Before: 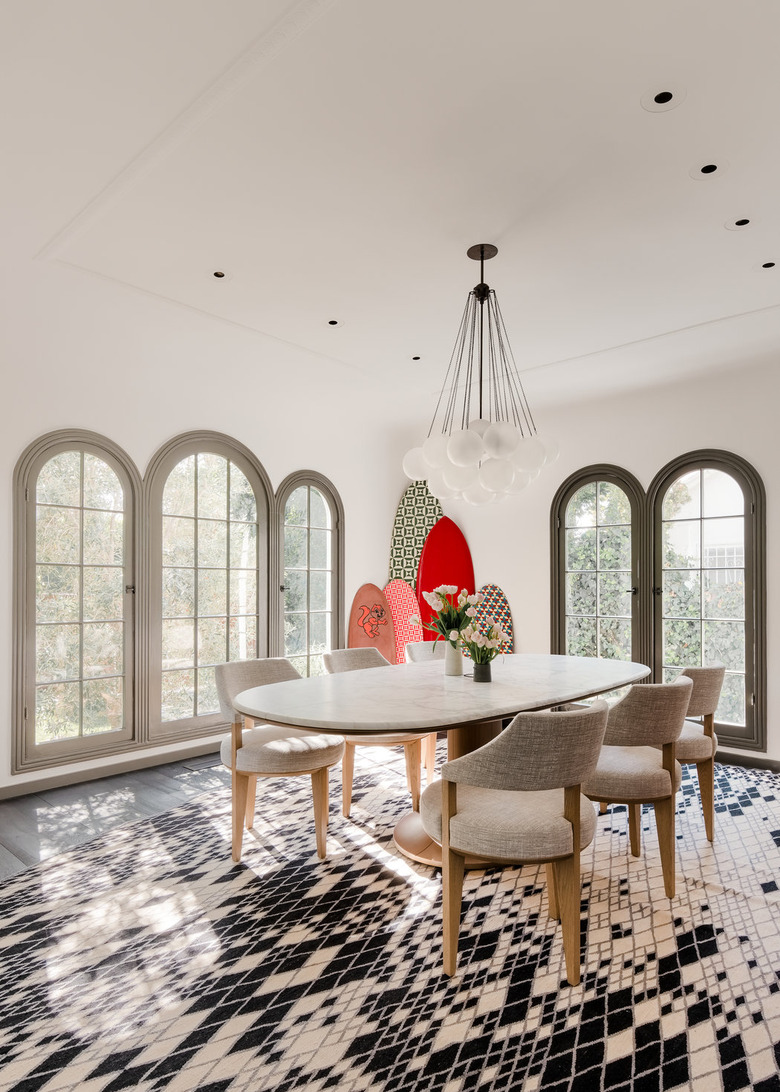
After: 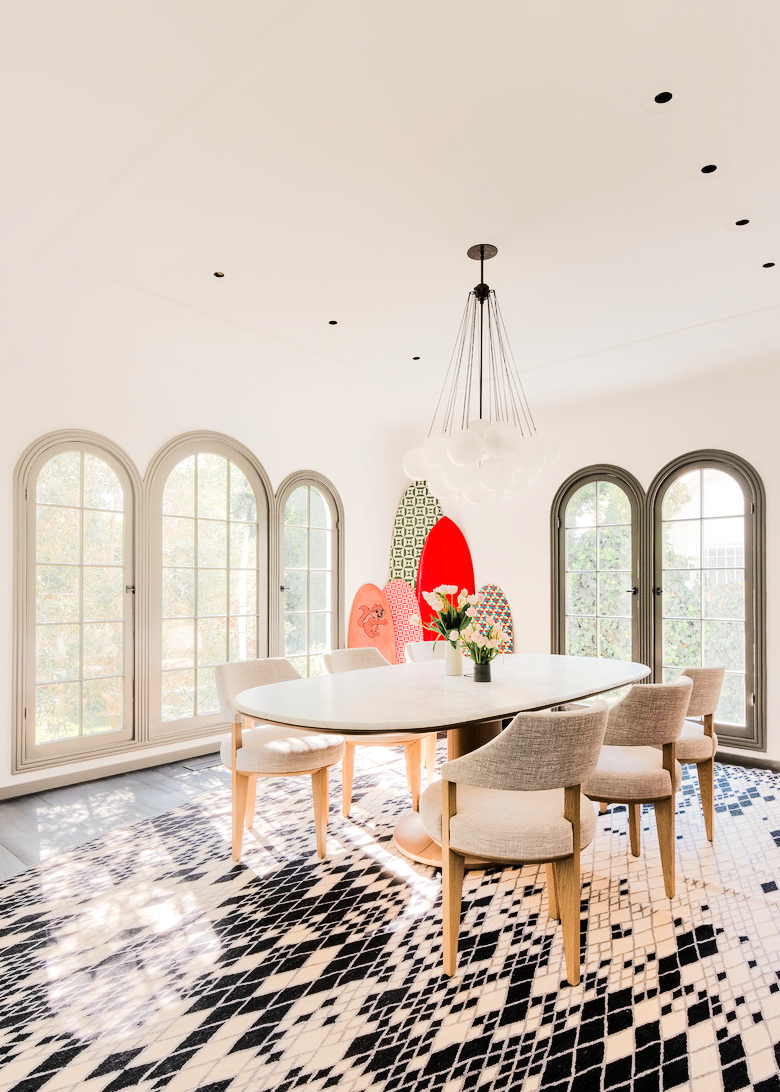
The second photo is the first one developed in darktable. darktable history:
tone equalizer: -7 EV 0.146 EV, -6 EV 0.582 EV, -5 EV 1.16 EV, -4 EV 1.33 EV, -3 EV 1.16 EV, -2 EV 0.6 EV, -1 EV 0.154 EV, edges refinement/feathering 500, mask exposure compensation -1.57 EV, preserve details no
